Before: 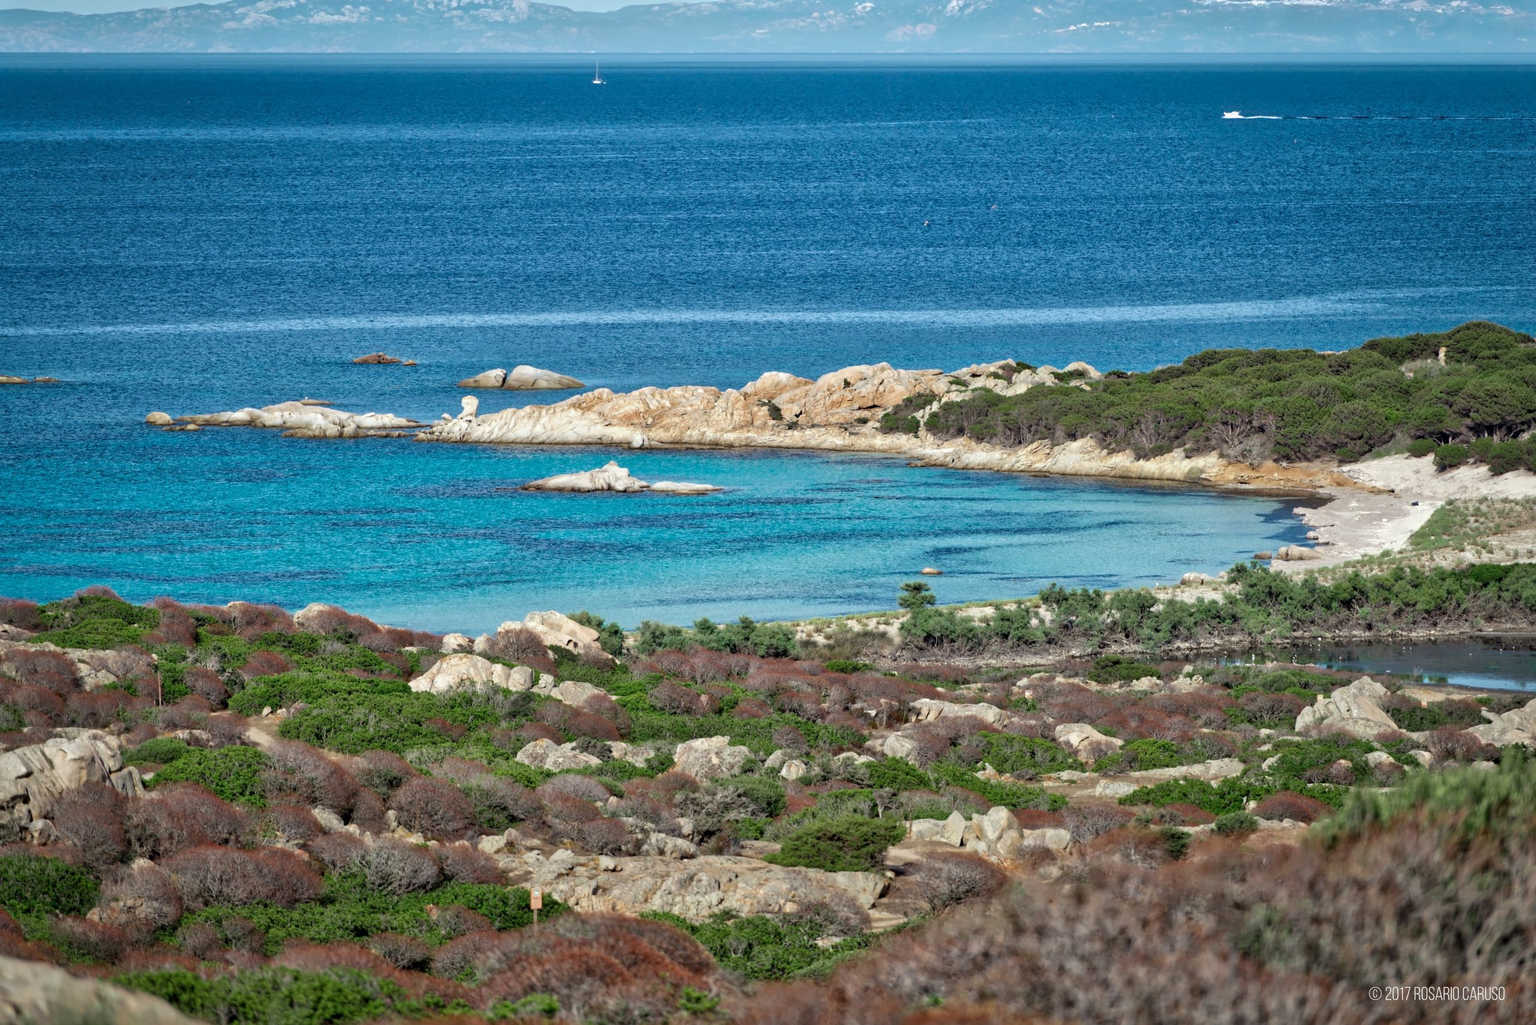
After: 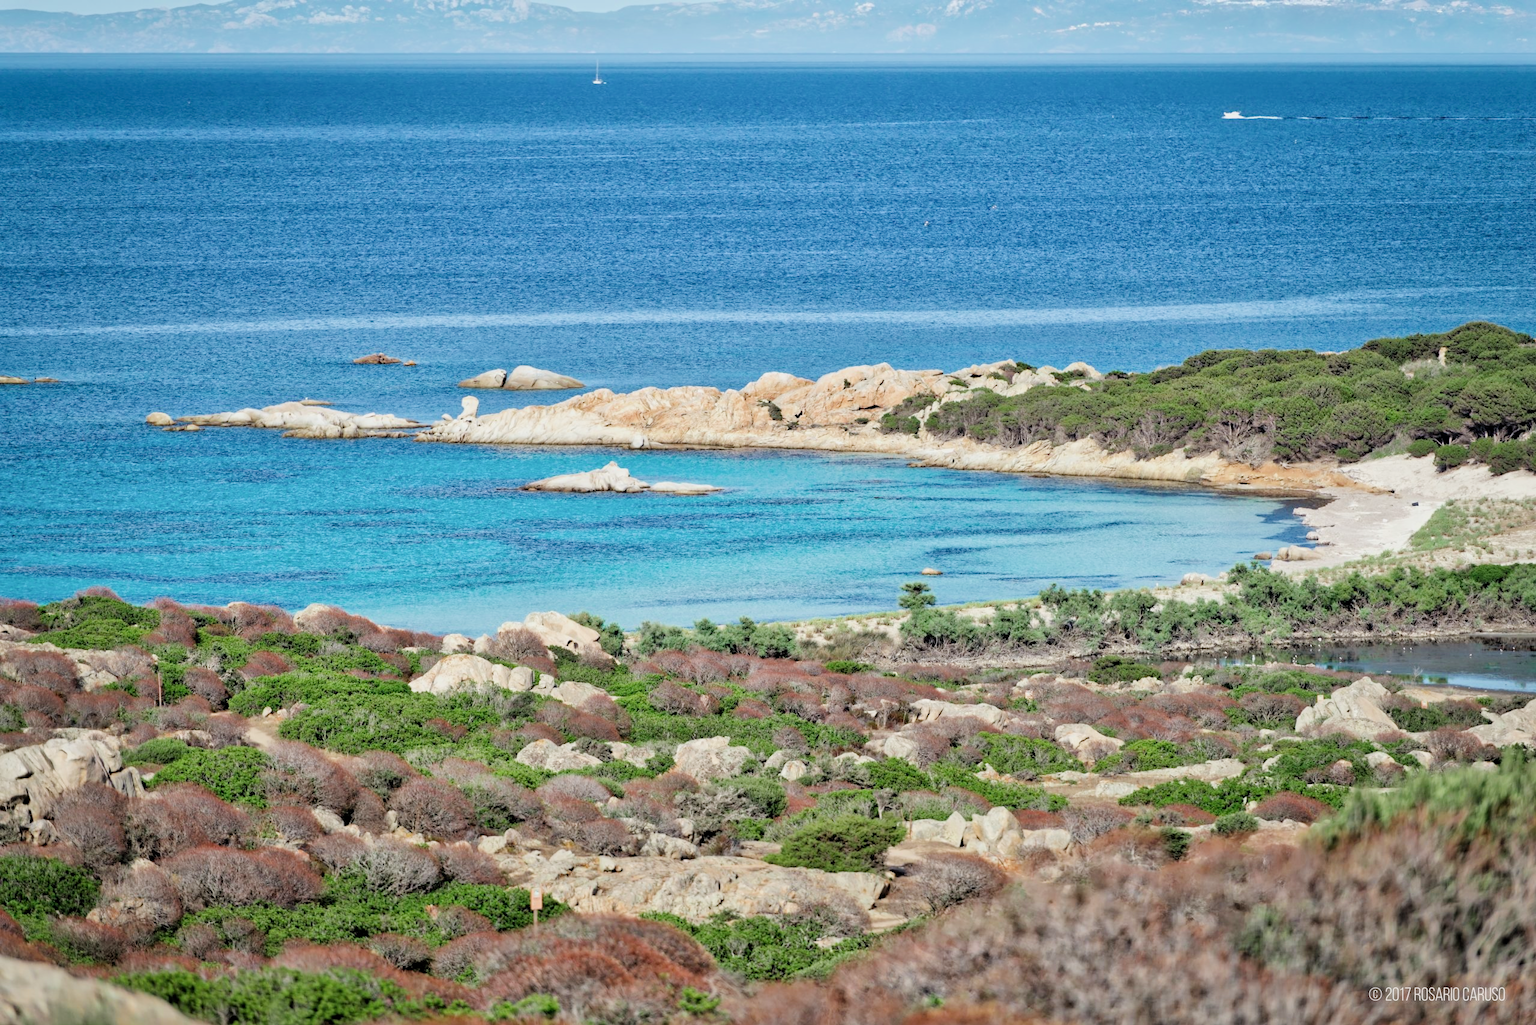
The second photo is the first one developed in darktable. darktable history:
exposure: black level correction 0, exposure 0.9 EV, compensate exposure bias true, compensate highlight preservation false
filmic rgb: black relative exposure -7.65 EV, white relative exposure 4.56 EV, hardness 3.61
